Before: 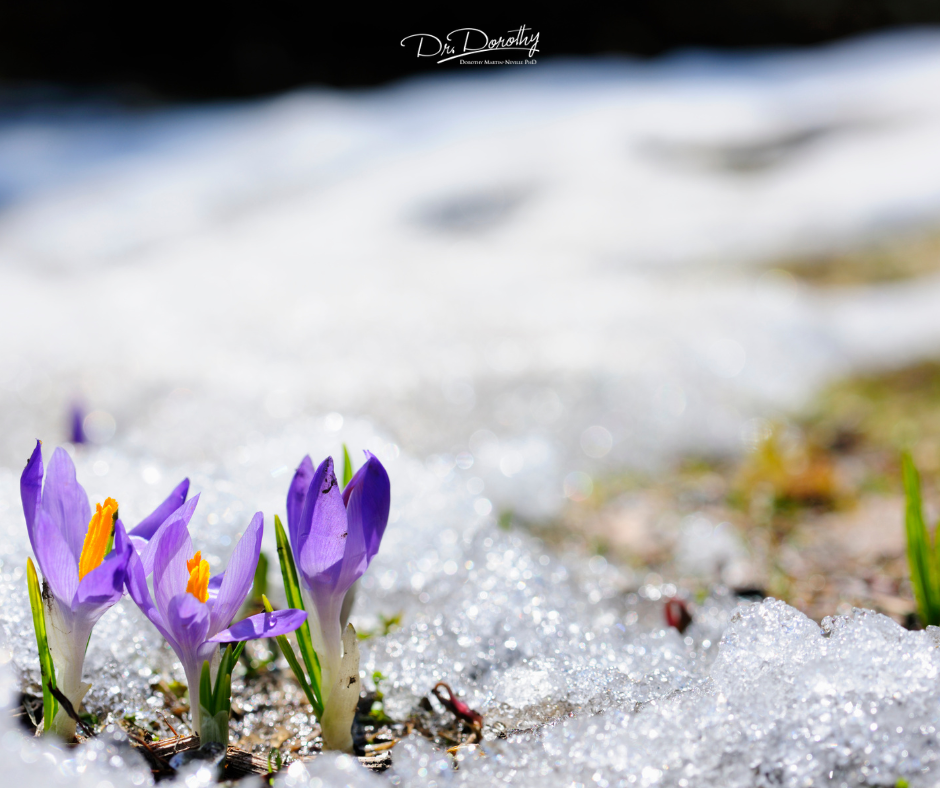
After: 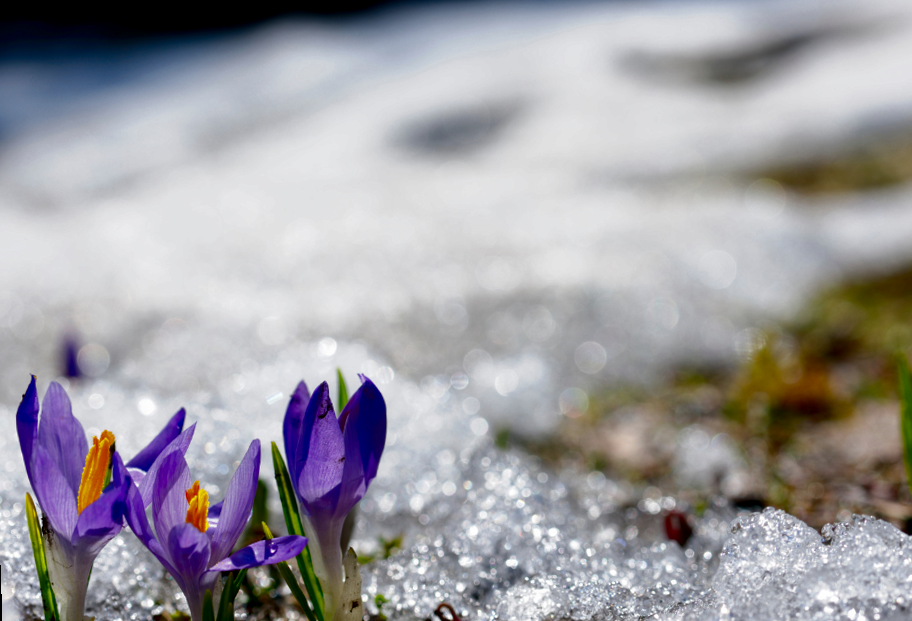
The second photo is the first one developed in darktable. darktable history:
rotate and perspective: rotation -2°, crop left 0.022, crop right 0.978, crop top 0.049, crop bottom 0.951
contrast brightness saturation: brightness -0.52
crop: top 7.625%, bottom 8.027%
local contrast: highlights 100%, shadows 100%, detail 120%, midtone range 0.2
